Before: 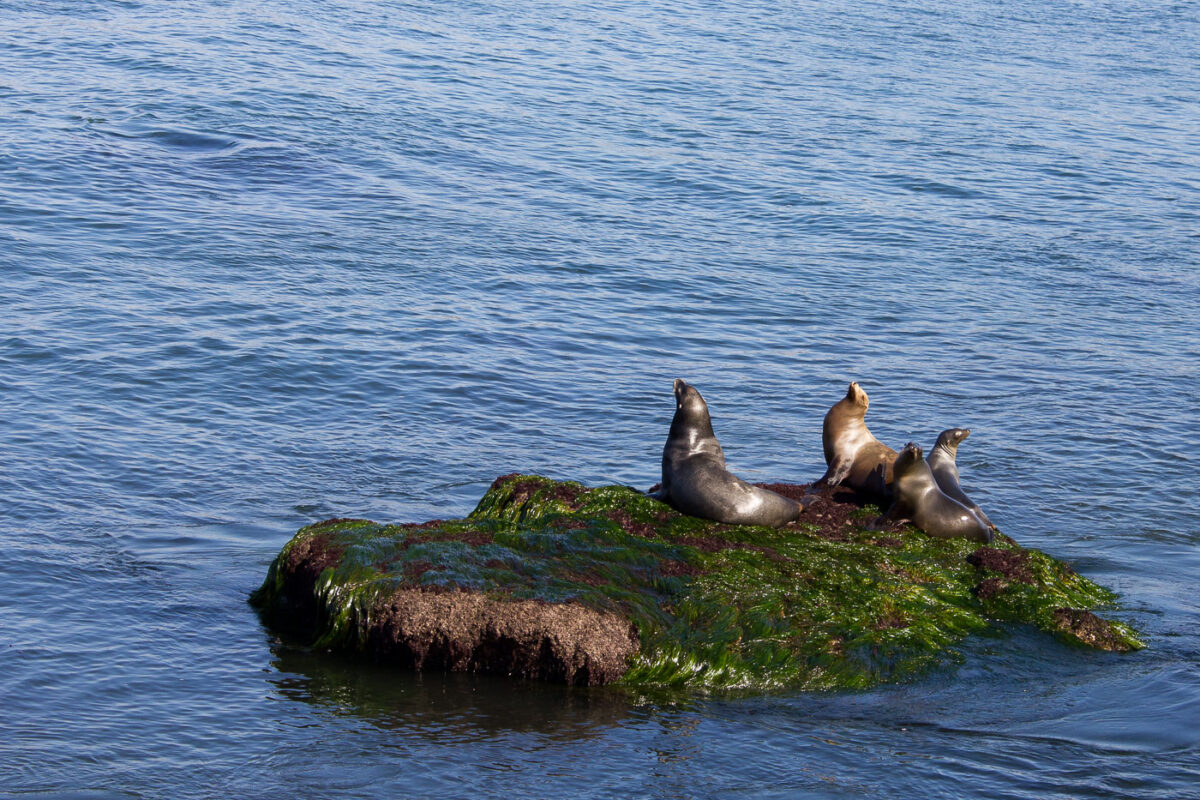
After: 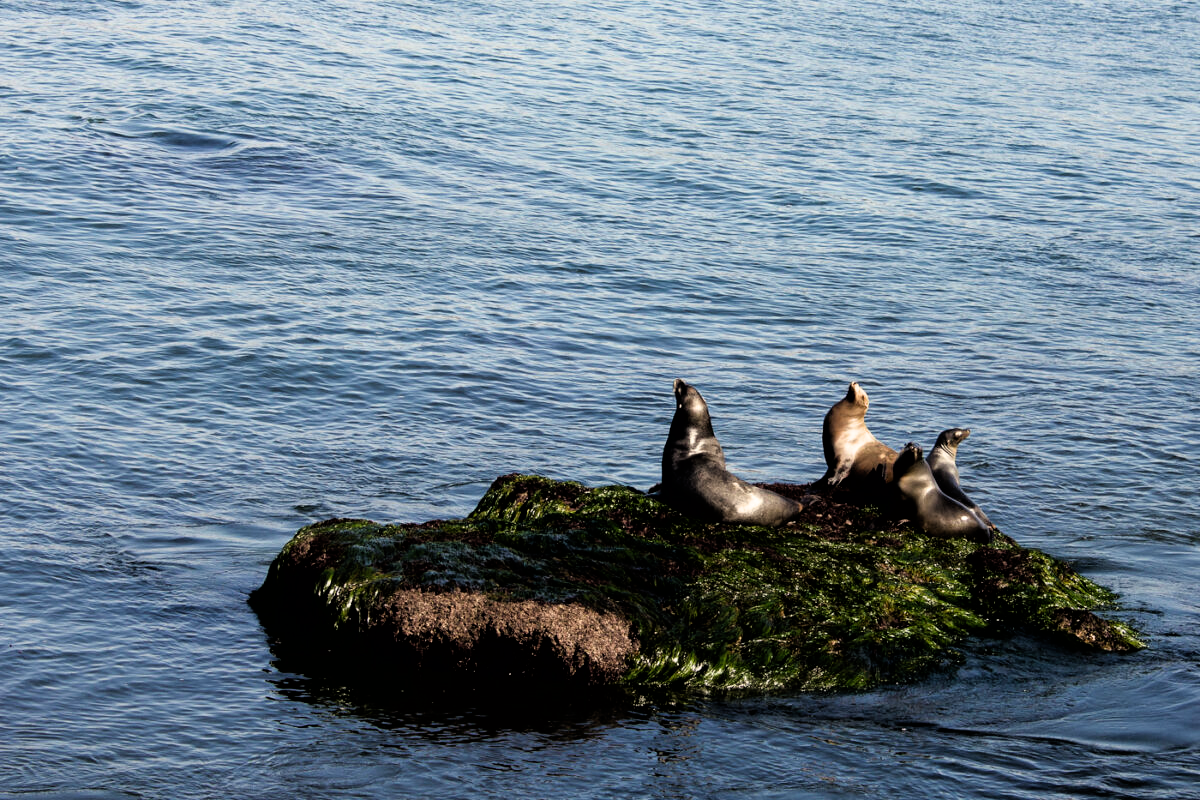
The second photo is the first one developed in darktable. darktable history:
white balance: red 1.029, blue 0.92
filmic rgb: black relative exposure -3.64 EV, white relative exposure 2.44 EV, hardness 3.29
